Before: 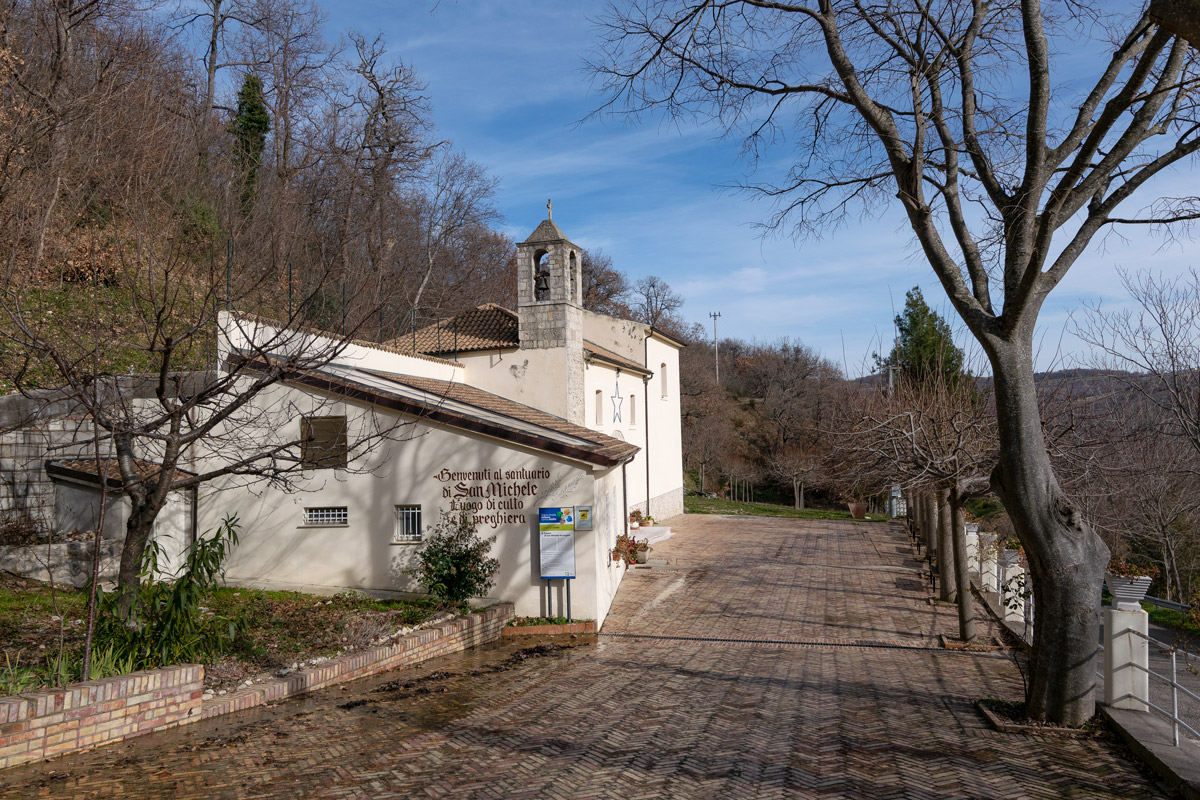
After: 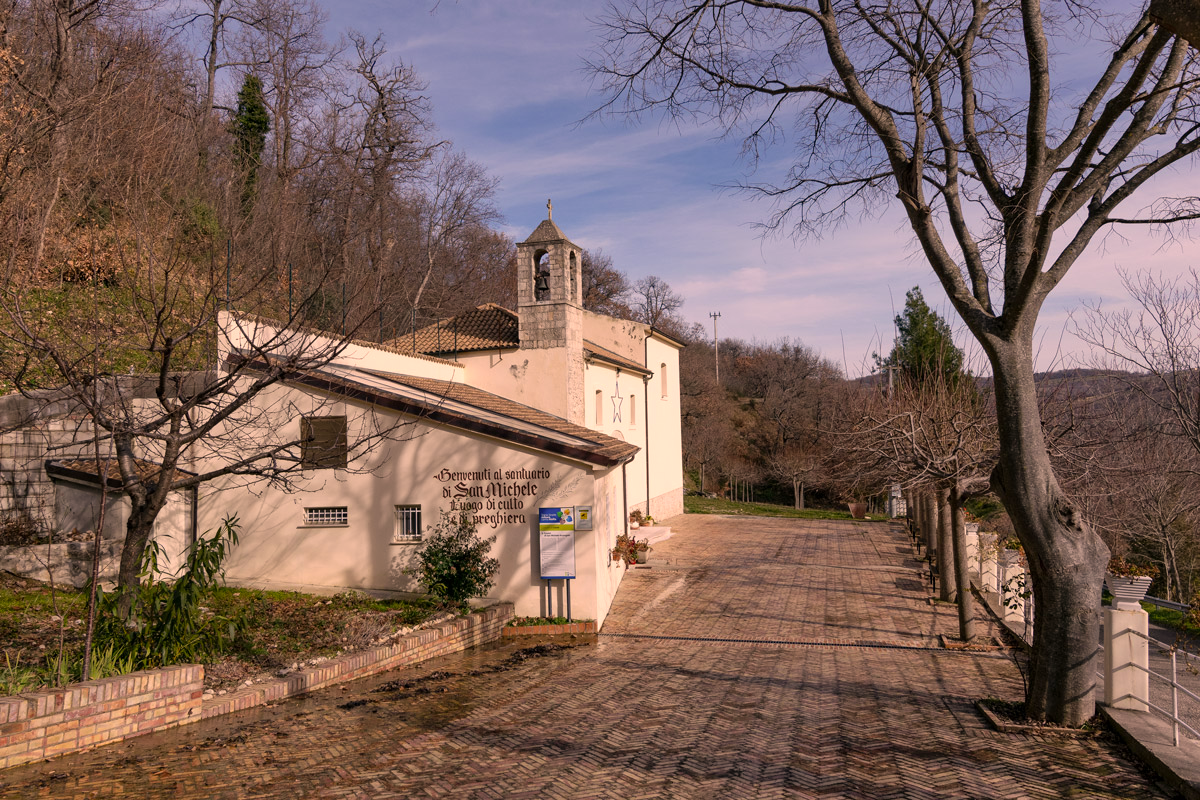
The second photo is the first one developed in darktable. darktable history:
shadows and highlights: soften with gaussian
color correction: highlights a* 17.74, highlights b* 18.87
